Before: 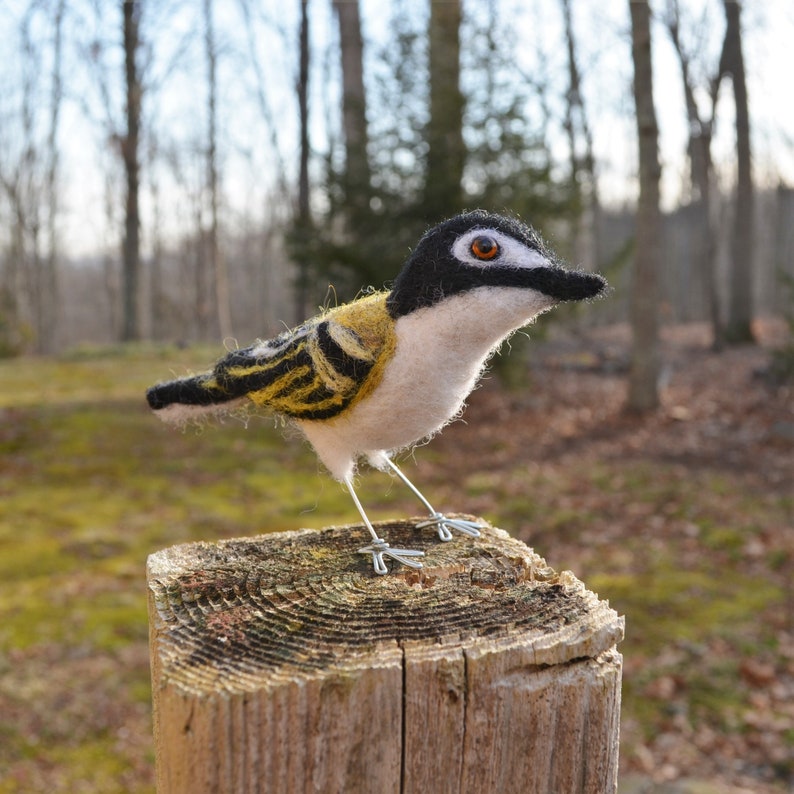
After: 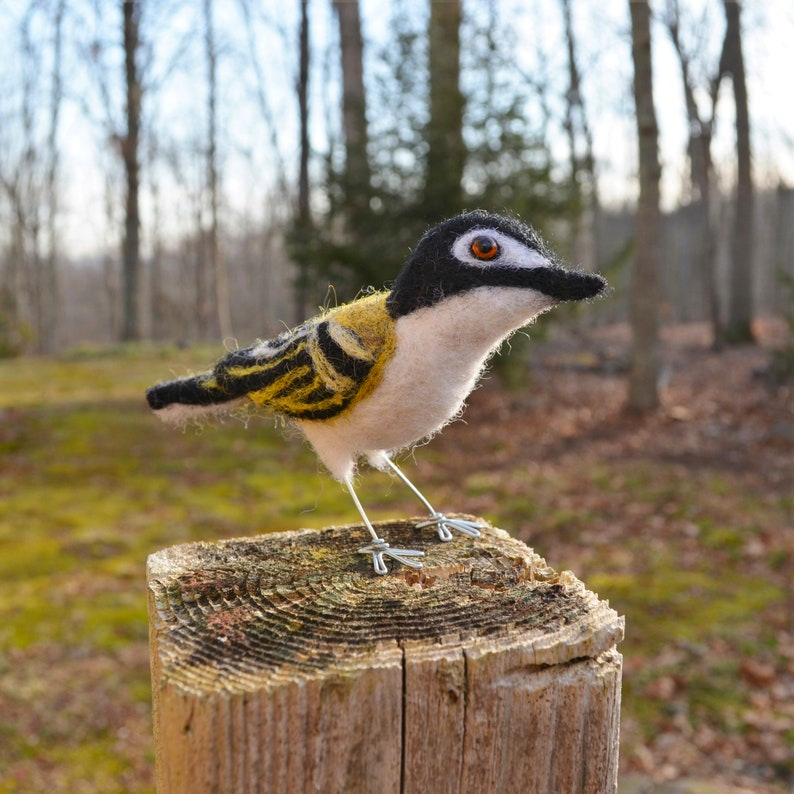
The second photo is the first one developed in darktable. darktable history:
contrast brightness saturation: contrast 0.038, saturation 0.159
